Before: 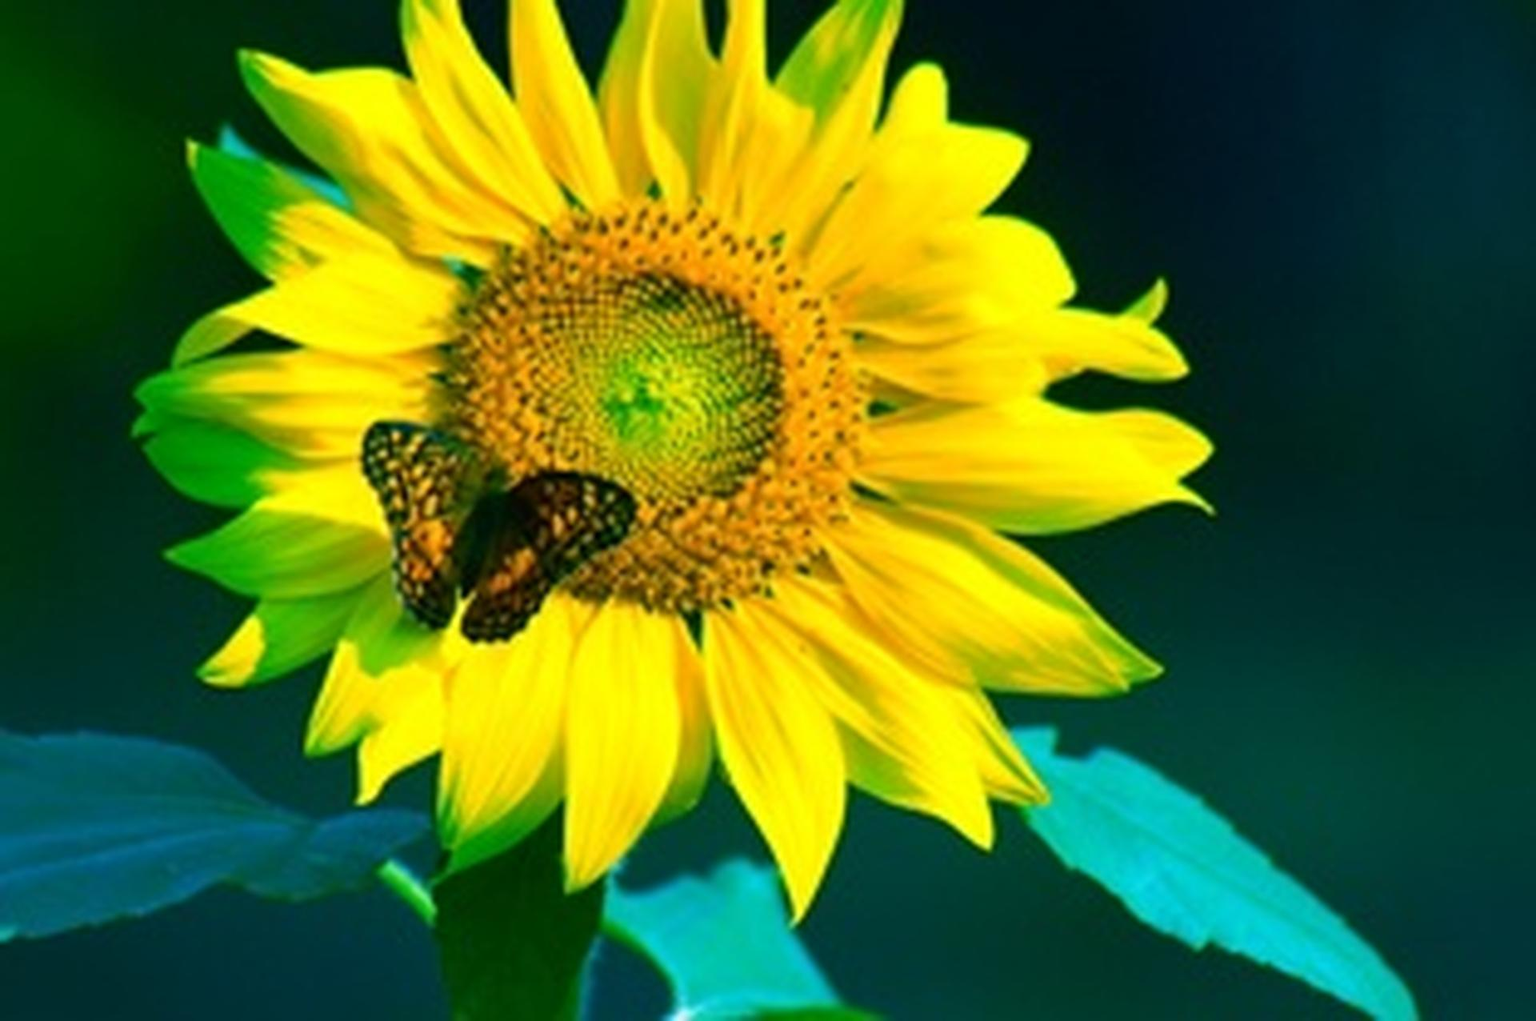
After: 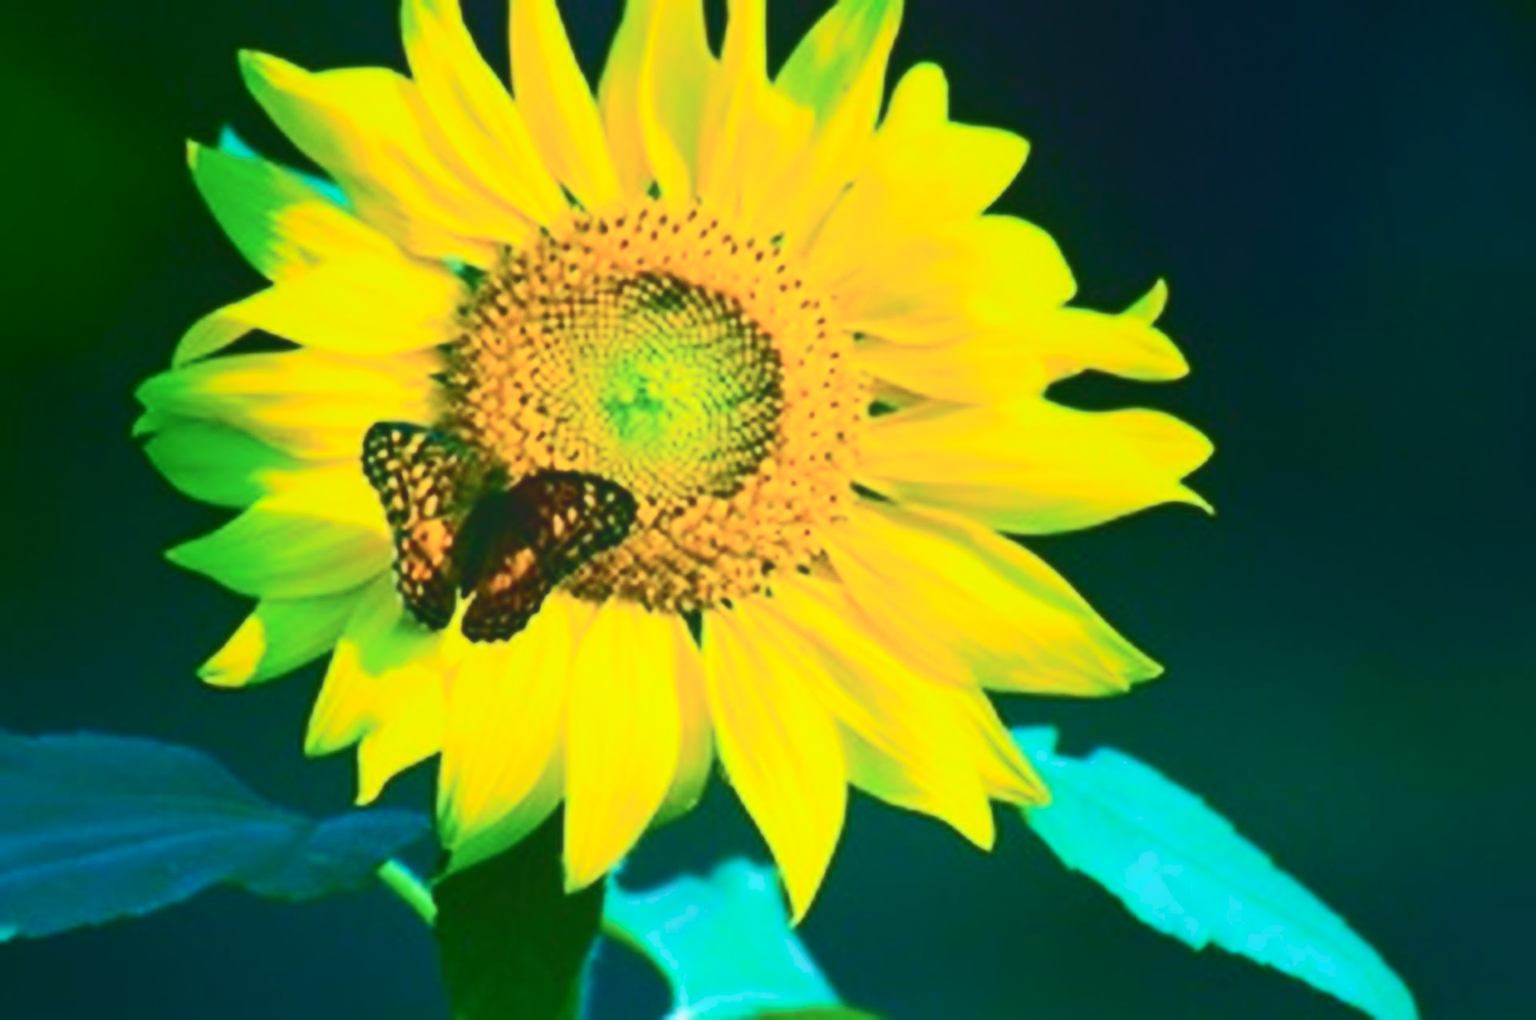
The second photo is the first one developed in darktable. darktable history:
local contrast: detail 70%
contrast brightness saturation: contrast 0.28
crop: bottom 0.071%
sharpen: on, module defaults
exposure: exposure 0.6 EV, compensate highlight preservation false
velvia: on, module defaults
soften: size 10%, saturation 50%, brightness 0.2 EV, mix 10%
rotate and perspective: automatic cropping original format, crop left 0, crop top 0
